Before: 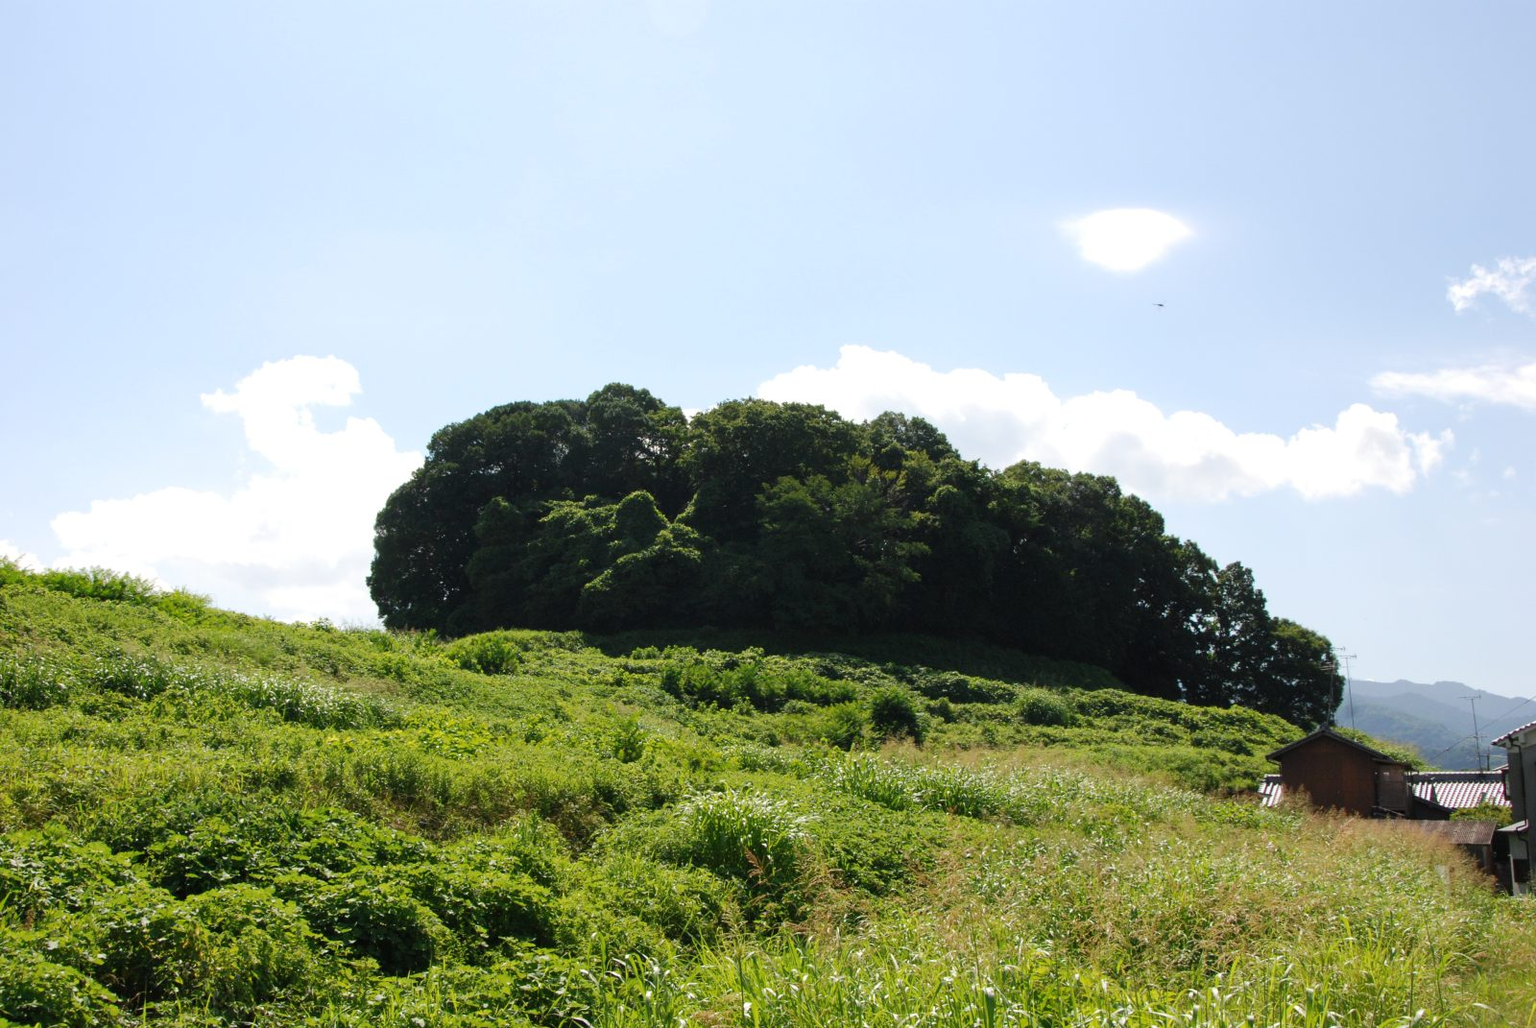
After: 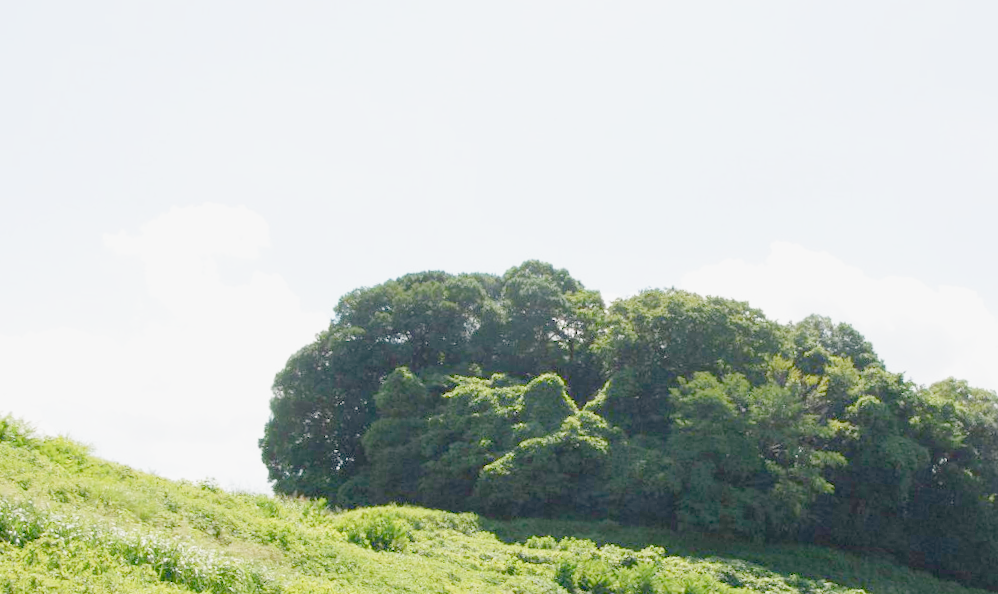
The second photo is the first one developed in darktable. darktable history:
crop and rotate: angle -4.99°, left 2.122%, top 6.945%, right 27.566%, bottom 30.519%
exposure: black level correction 0.001, exposure 2.607 EV, compensate exposure bias true, compensate highlight preservation false
filmic rgb: black relative exposure -7 EV, white relative exposure 6 EV, threshold 3 EV, target black luminance 0%, hardness 2.73, latitude 61.22%, contrast 0.691, highlights saturation mix 10%, shadows ↔ highlights balance -0.073%, preserve chrominance no, color science v4 (2020), iterations of high-quality reconstruction 10, contrast in shadows soft, contrast in highlights soft, enable highlight reconstruction true
